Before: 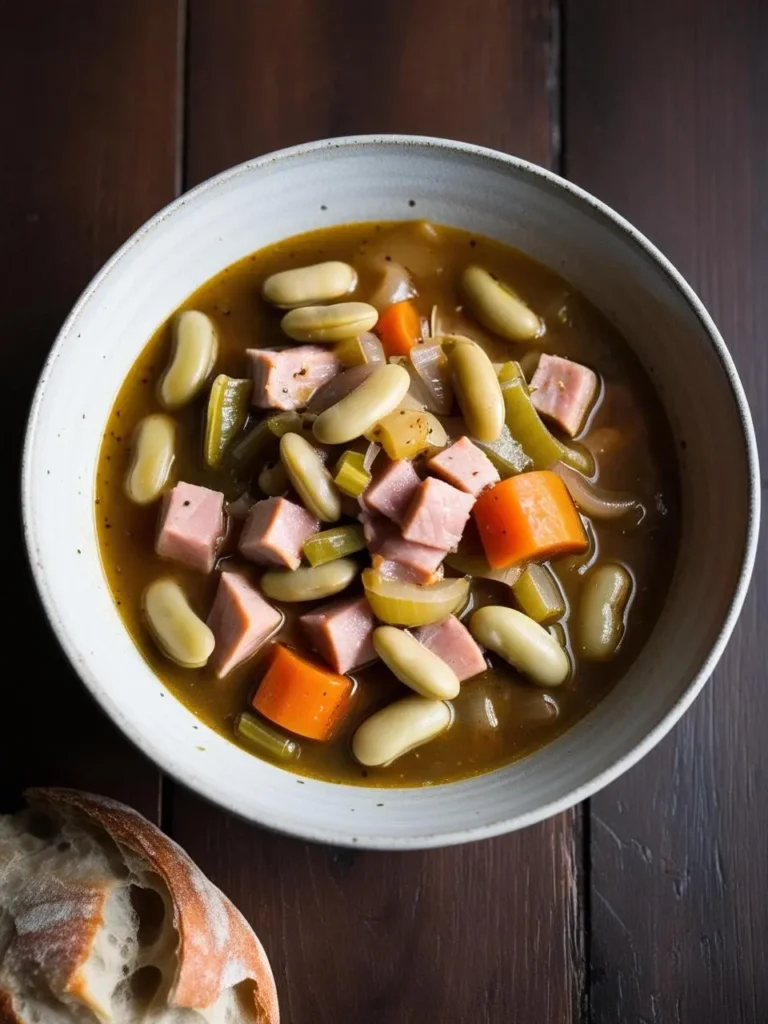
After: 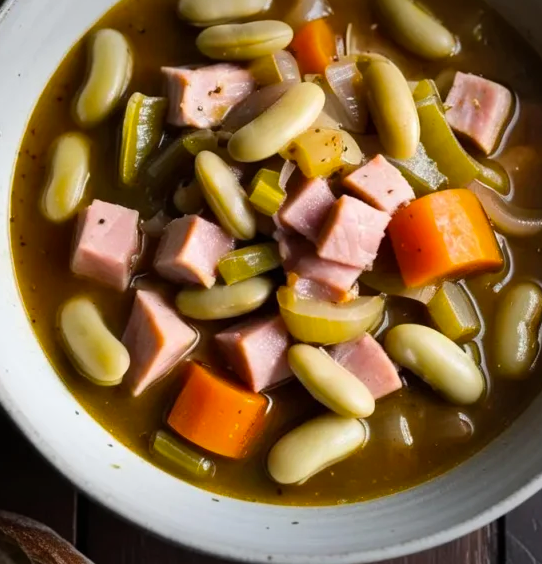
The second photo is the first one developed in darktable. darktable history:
shadows and highlights: shadows 24.48, highlights -76.41, soften with gaussian
crop: left 11.076%, top 27.573%, right 18.264%, bottom 17.282%
vignetting: fall-off start 99.56%, brightness -0.301, saturation -0.055, width/height ratio 1.324
color balance rgb: perceptual saturation grading › global saturation 19.278%
